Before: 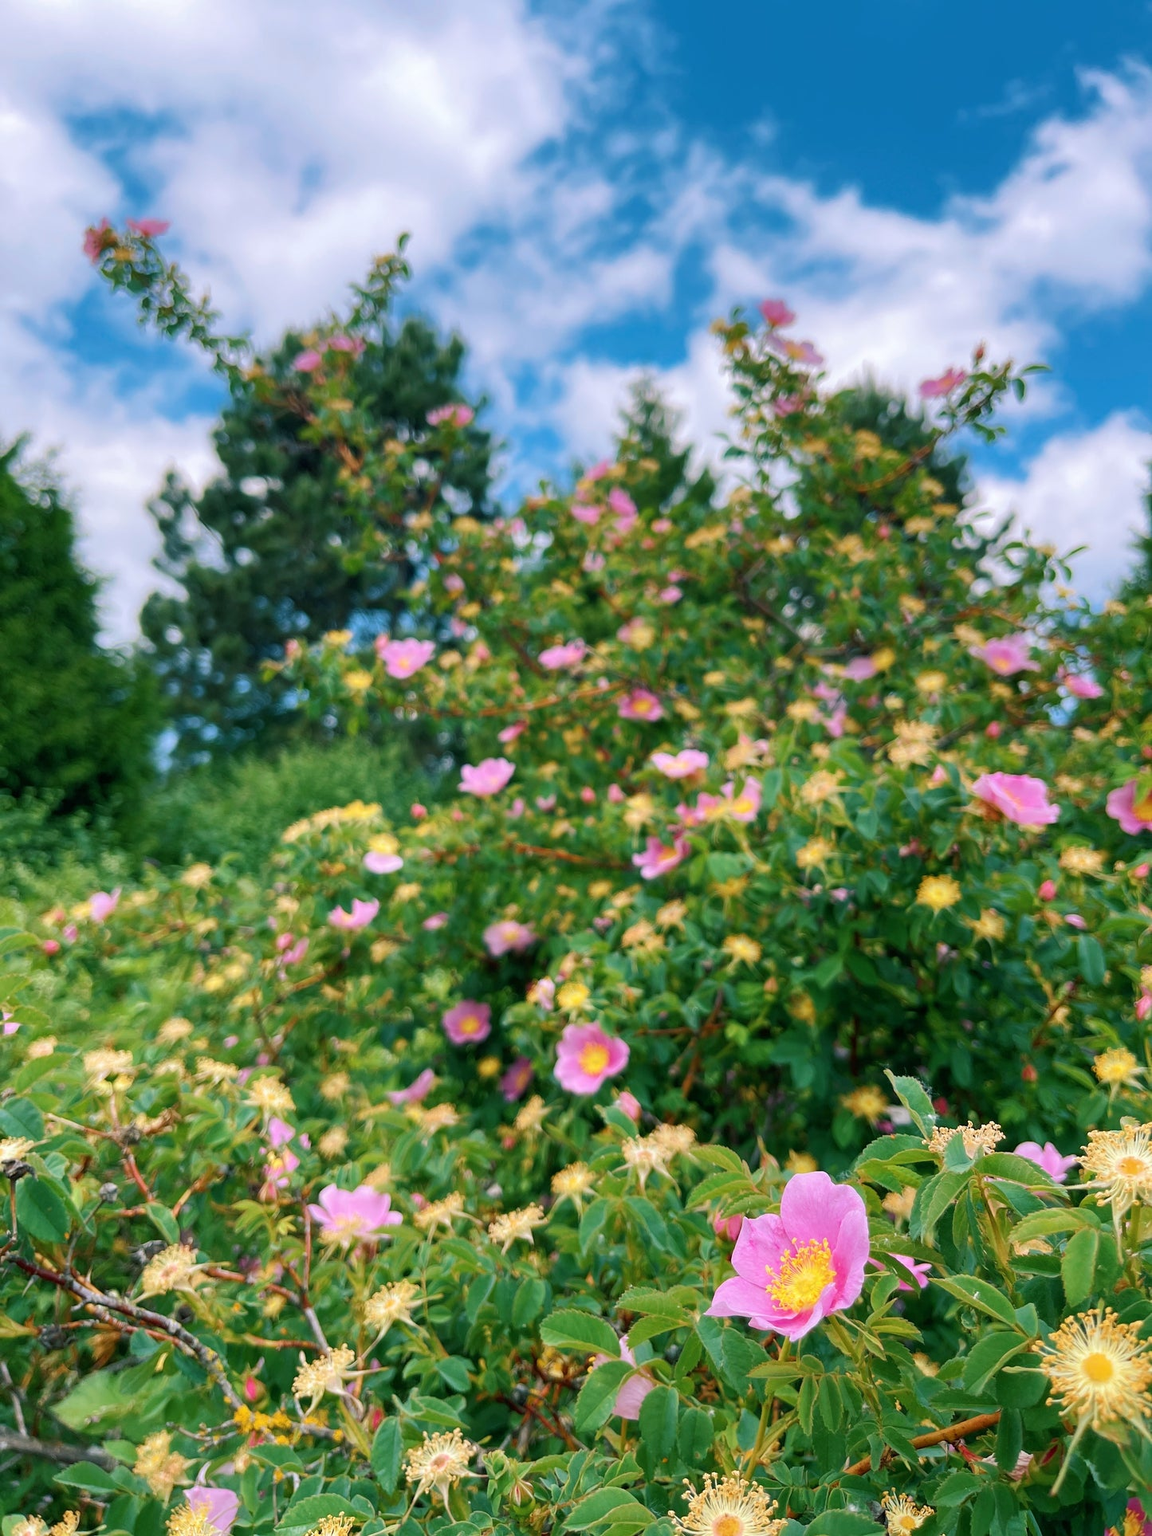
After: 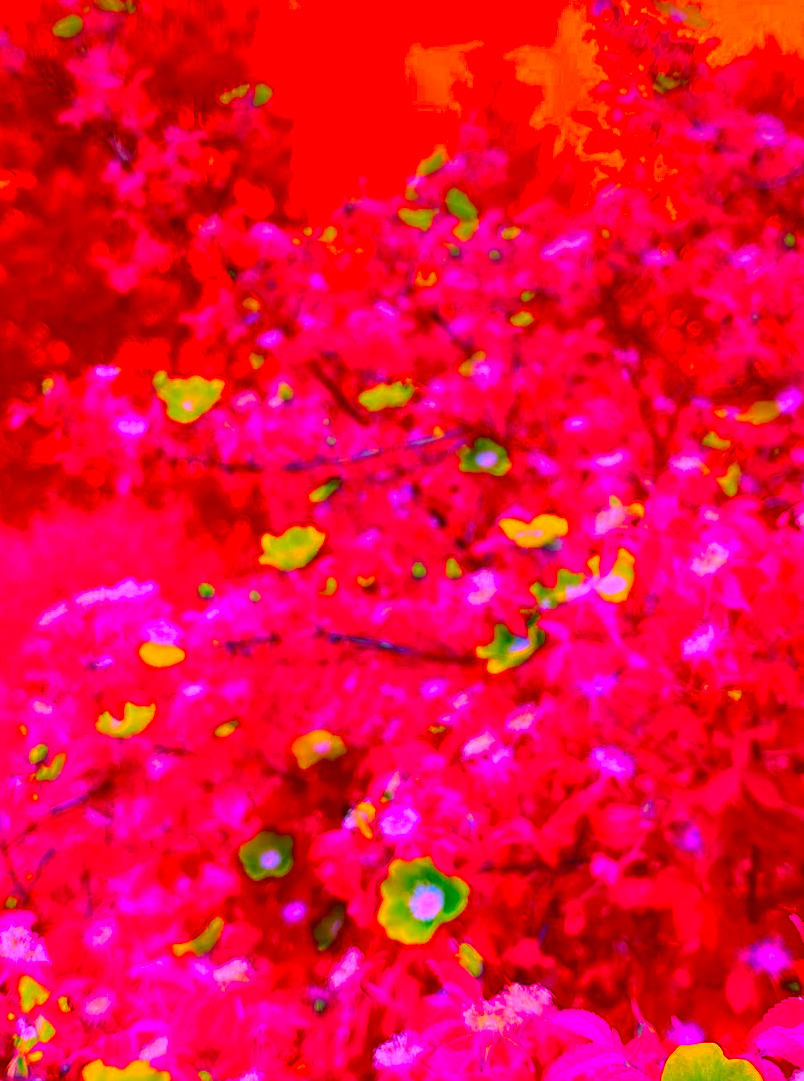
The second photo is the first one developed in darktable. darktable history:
crop and rotate: left 22.115%, top 22.192%, right 22.186%, bottom 21.701%
sharpen: on, module defaults
contrast brightness saturation: contrast 0.131, brightness -0.227, saturation 0.141
color correction: highlights a* -39.33, highlights b* -39.64, shadows a* -39.78, shadows b* -39.46, saturation -2.95
